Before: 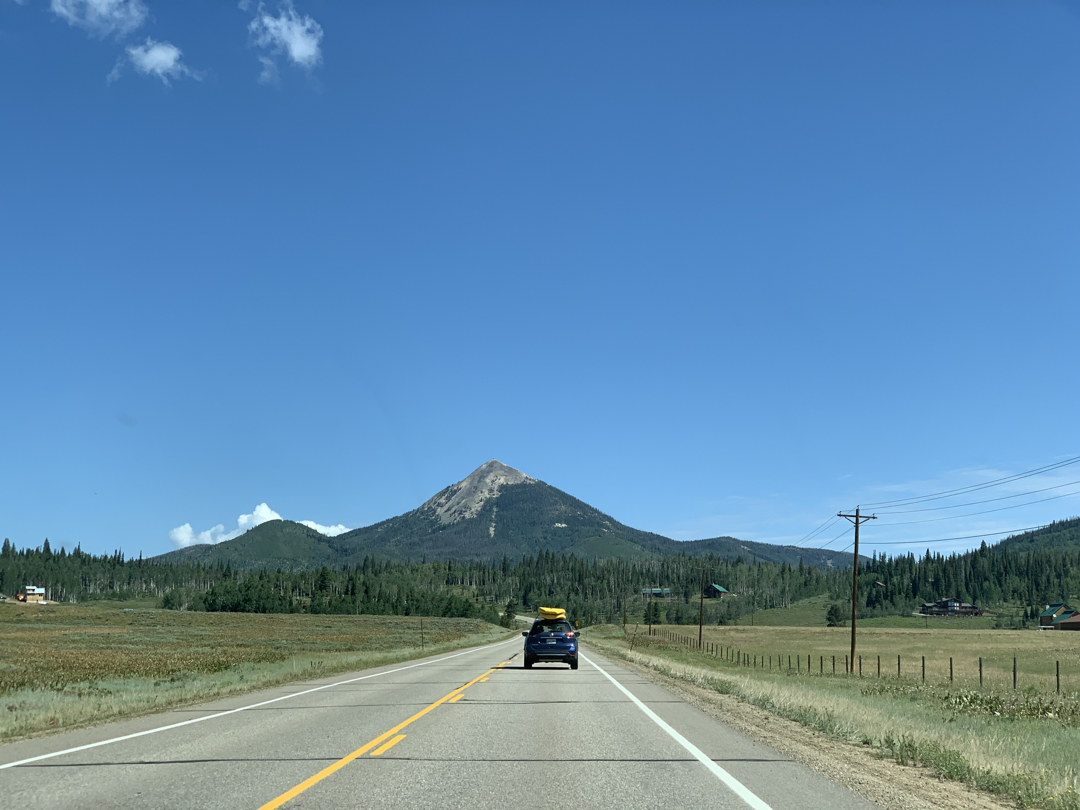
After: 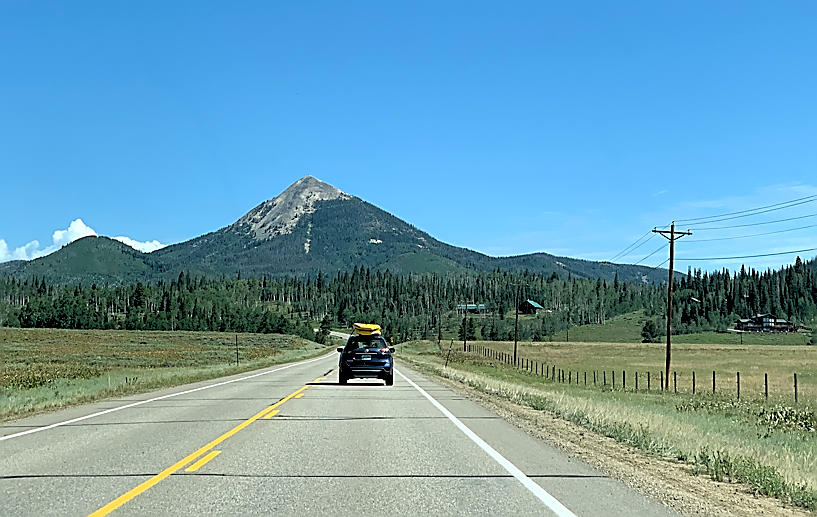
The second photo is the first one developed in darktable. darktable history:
sharpen: radius 1.4, amount 1.25, threshold 0.7
rgb levels: levels [[0.013, 0.434, 0.89], [0, 0.5, 1], [0, 0.5, 1]]
crop and rotate: left 17.299%, top 35.115%, right 7.015%, bottom 1.024%
